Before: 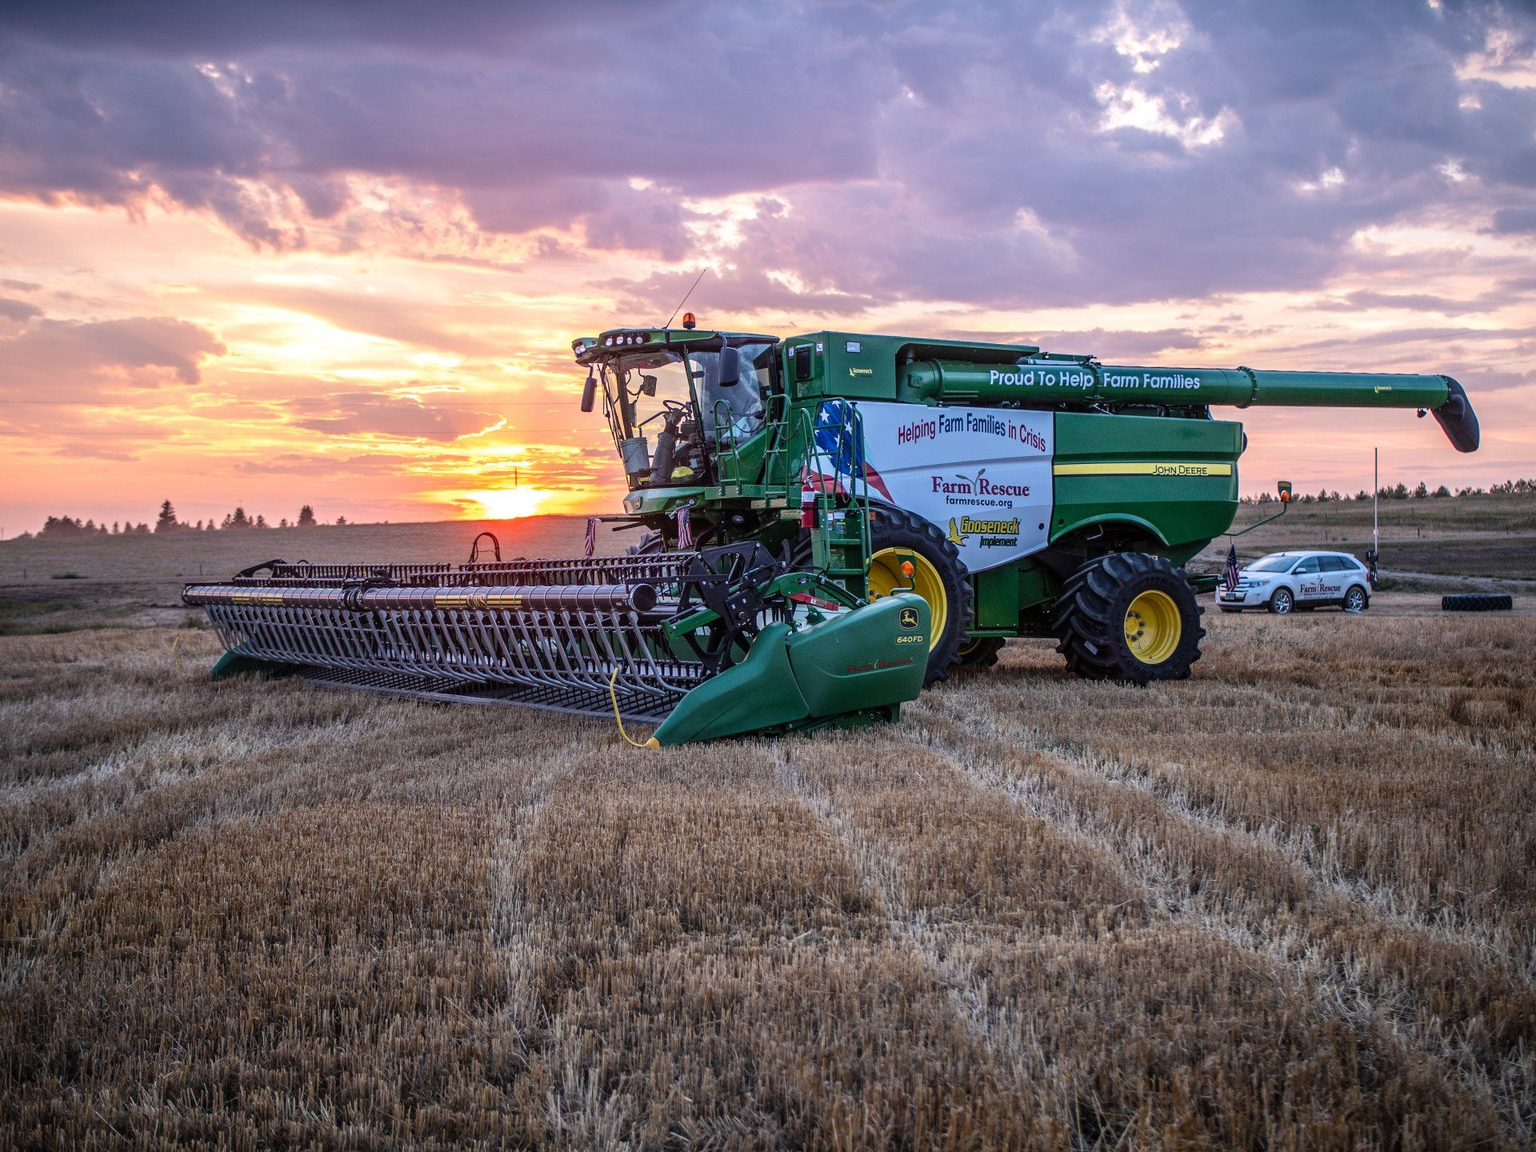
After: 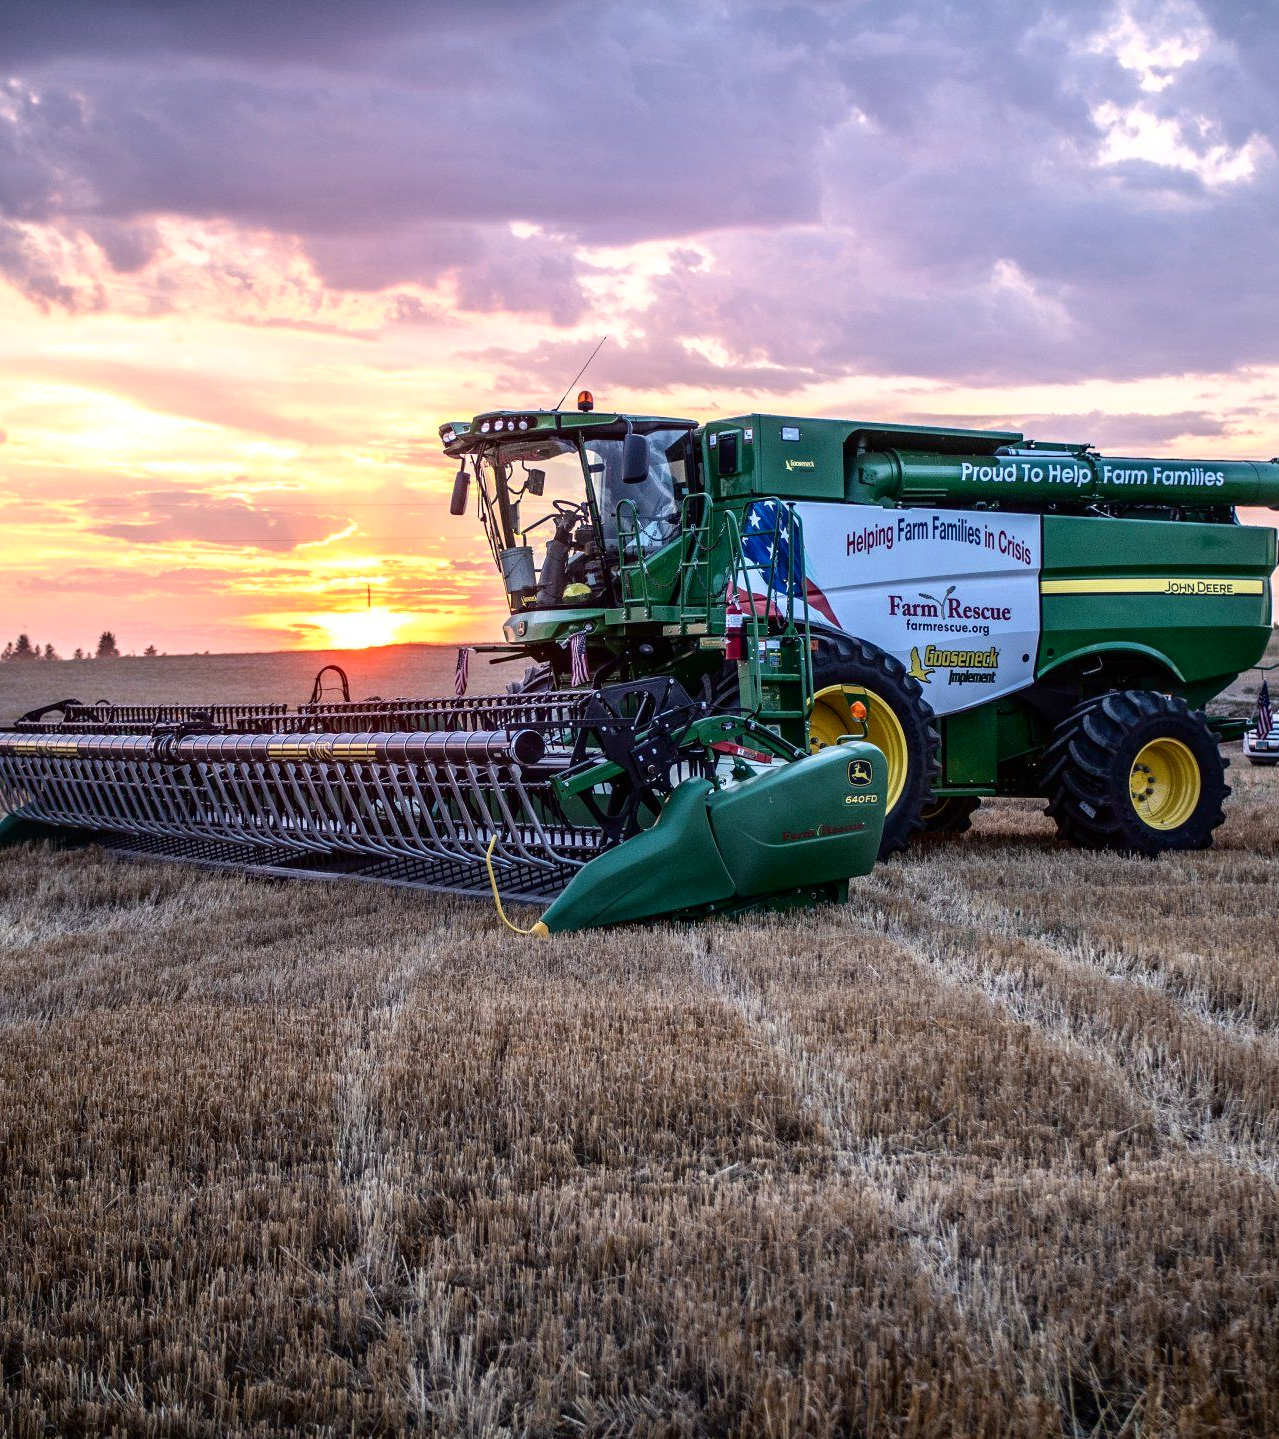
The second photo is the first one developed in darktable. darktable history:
crop and rotate: left 14.379%, right 18.993%
tone curve: curves: ch0 [(0, 0) (0.003, 0.001) (0.011, 0.005) (0.025, 0.011) (0.044, 0.02) (0.069, 0.031) (0.1, 0.045) (0.136, 0.077) (0.177, 0.124) (0.224, 0.181) (0.277, 0.245) (0.335, 0.316) (0.399, 0.393) (0.468, 0.477) (0.543, 0.568) (0.623, 0.666) (0.709, 0.771) (0.801, 0.871) (0.898, 0.965) (1, 1)], color space Lab, independent channels, preserve colors none
